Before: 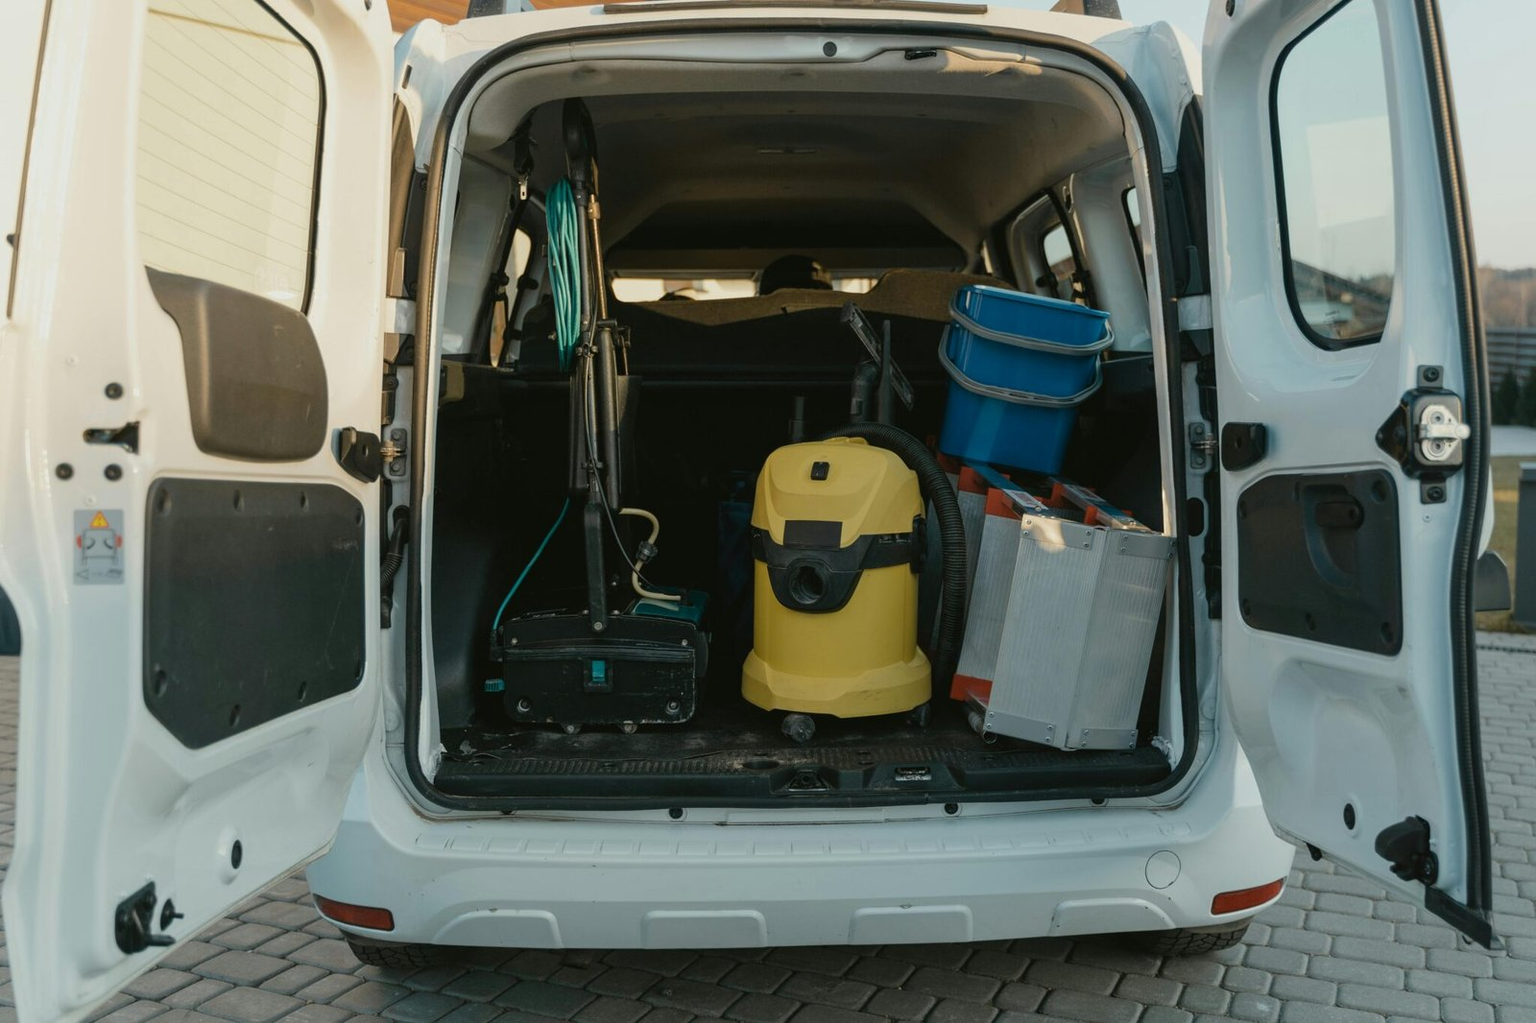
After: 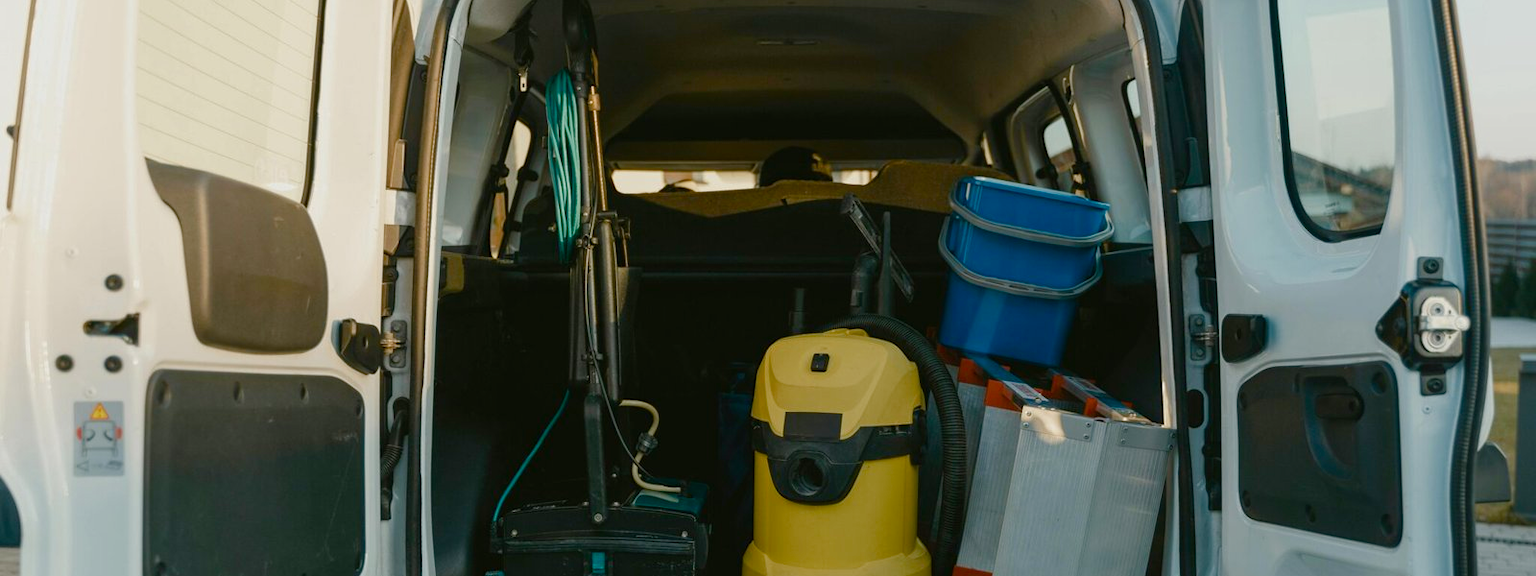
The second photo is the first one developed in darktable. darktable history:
color balance rgb: highlights gain › chroma 0.229%, highlights gain › hue 330.05°, linear chroma grading › global chroma 14.541%, perceptual saturation grading › global saturation 20%, perceptual saturation grading › highlights -49.406%, perceptual saturation grading › shadows 24.706%, global vibrance 9.508%
crop and rotate: top 10.612%, bottom 32.933%
